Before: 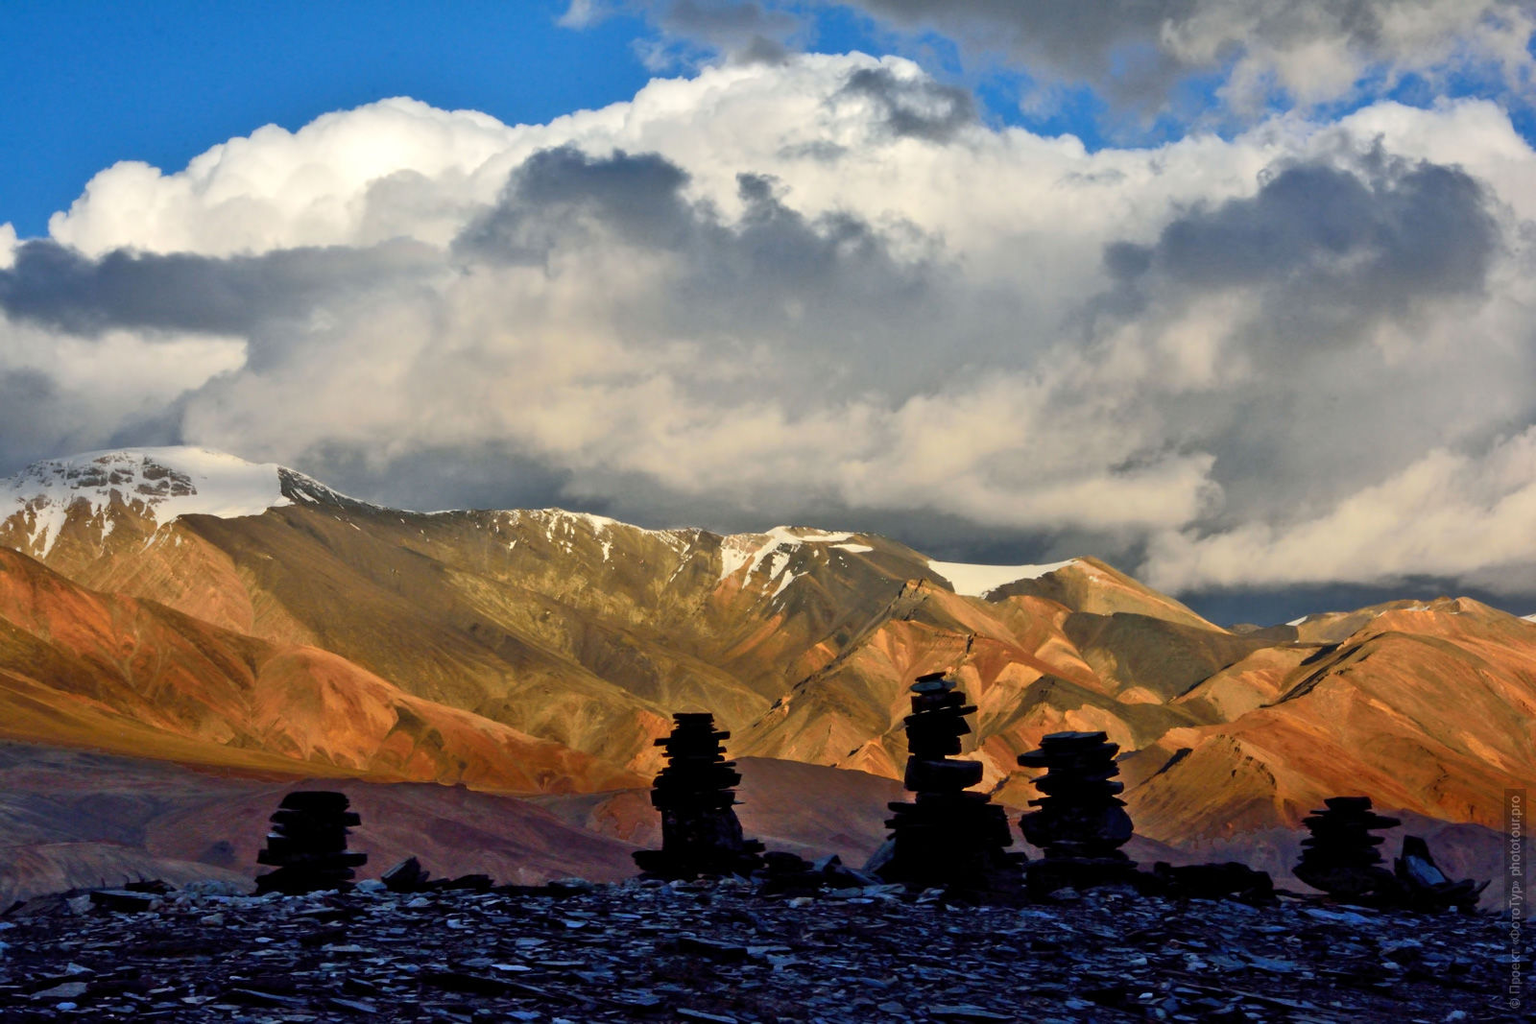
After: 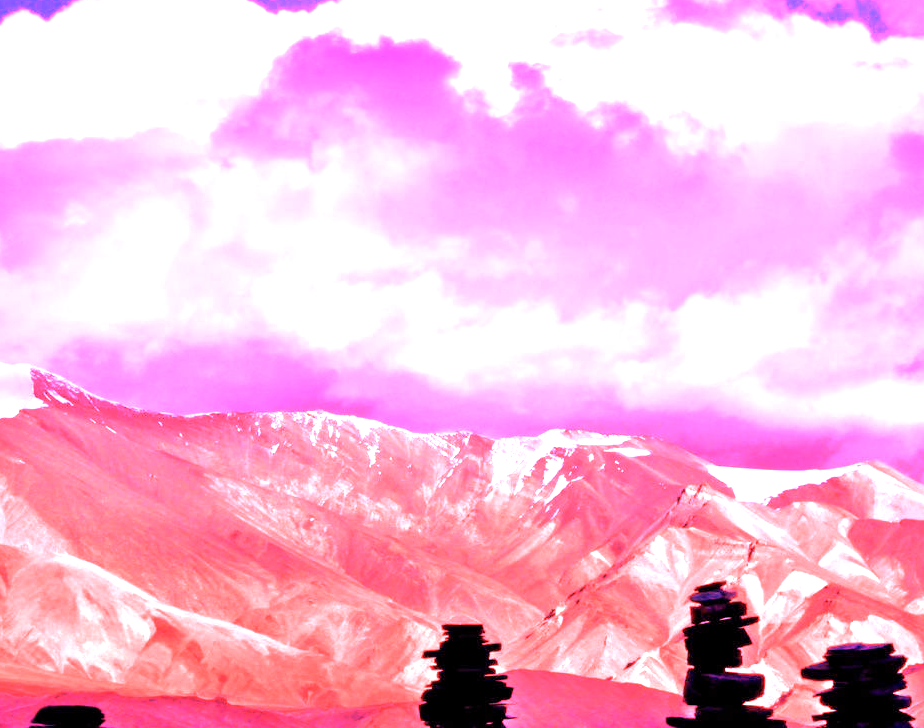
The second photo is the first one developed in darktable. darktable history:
color calibration: illuminant as shot in camera, adaptation linear Bradford (ICC v4), x 0.406, y 0.405, temperature 3570.35 K, saturation algorithm version 1 (2020)
white balance: red 4.26, blue 1.802
crop: left 16.202%, top 11.208%, right 26.045%, bottom 20.557%
